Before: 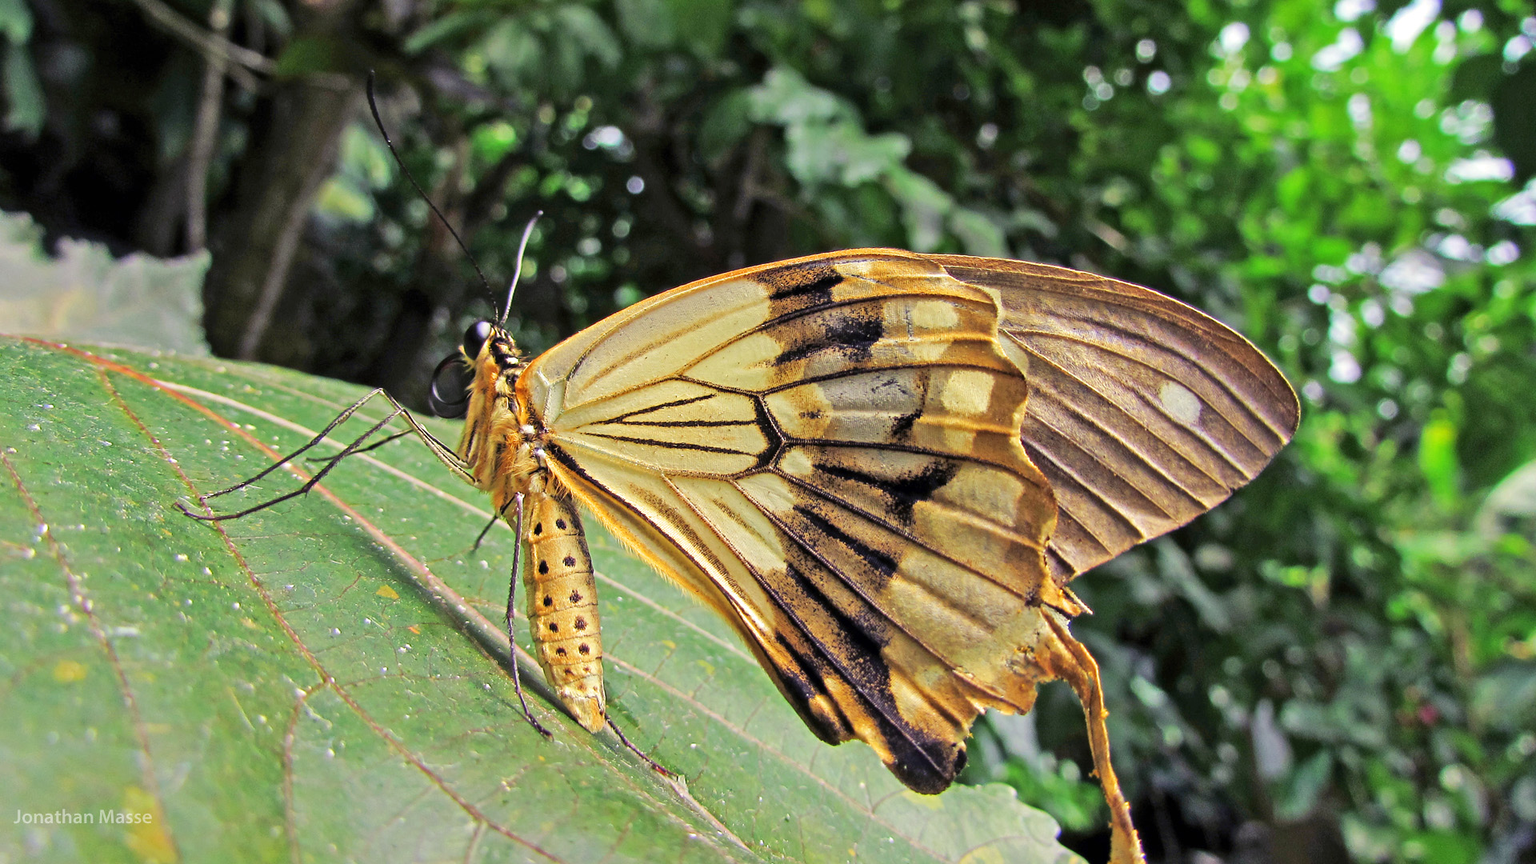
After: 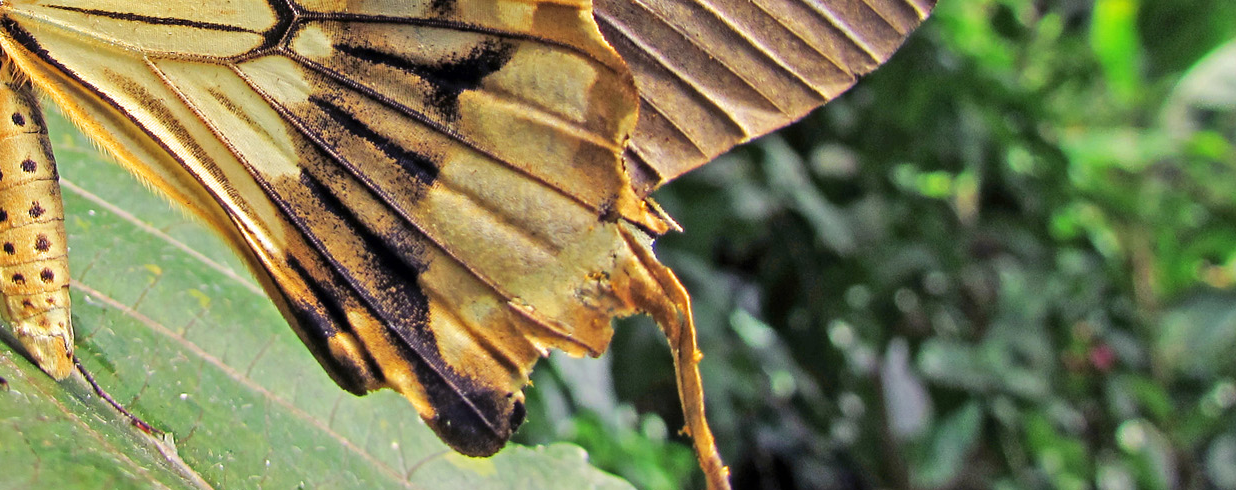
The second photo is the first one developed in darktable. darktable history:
crop and rotate: left 35.582%, top 49.659%, bottom 4.968%
